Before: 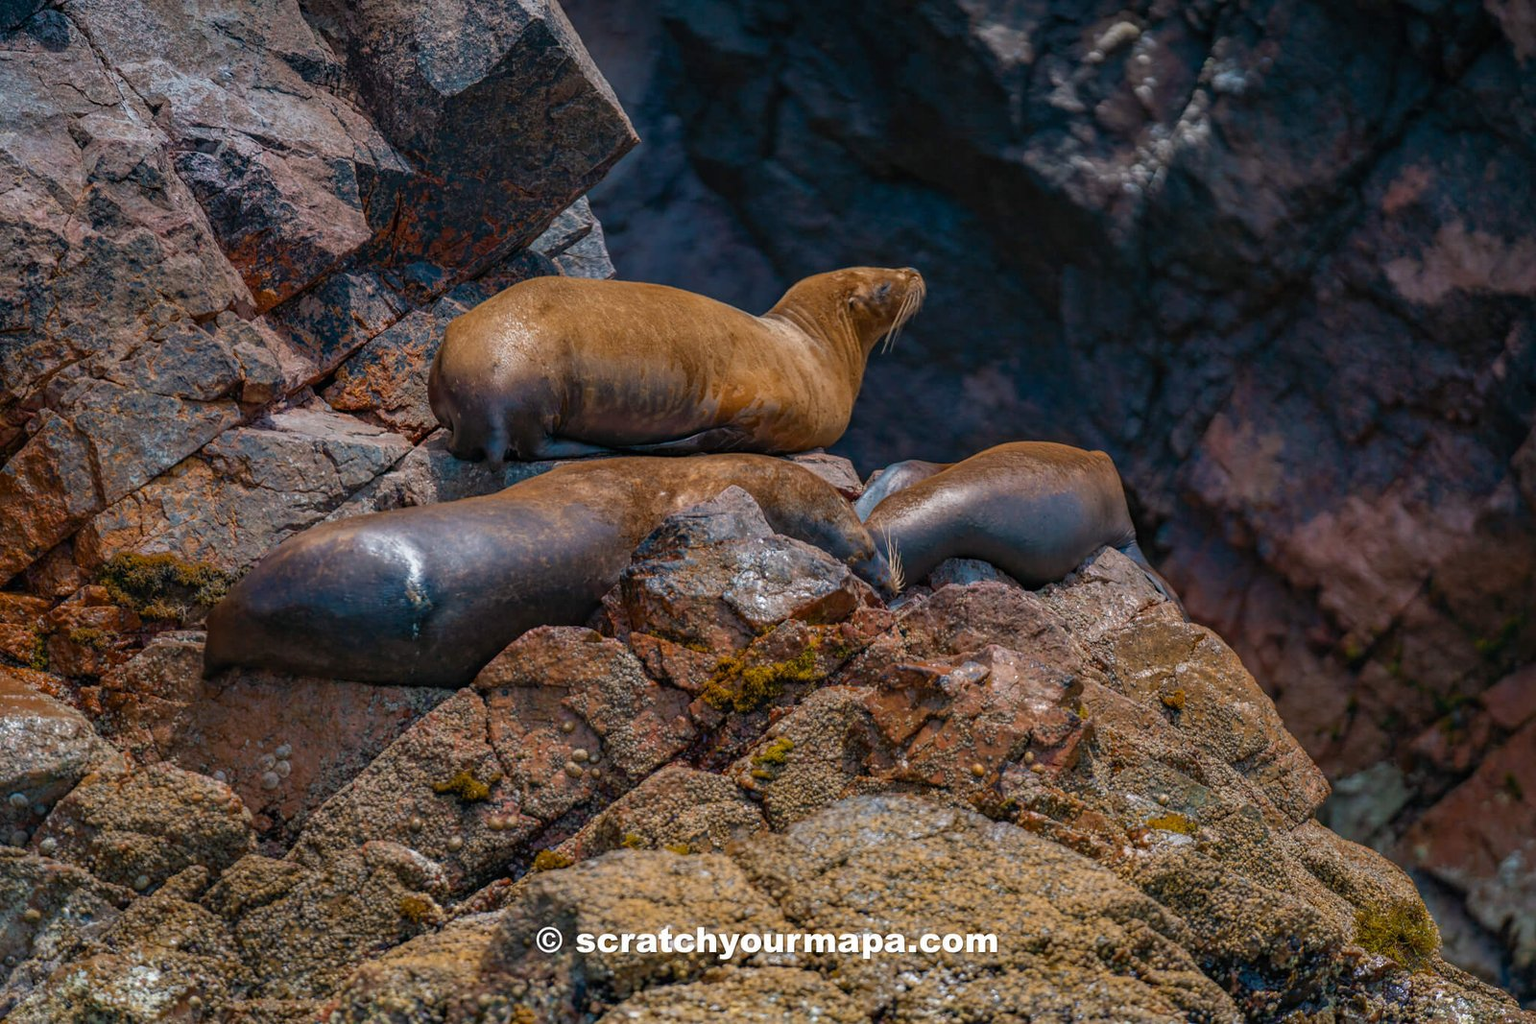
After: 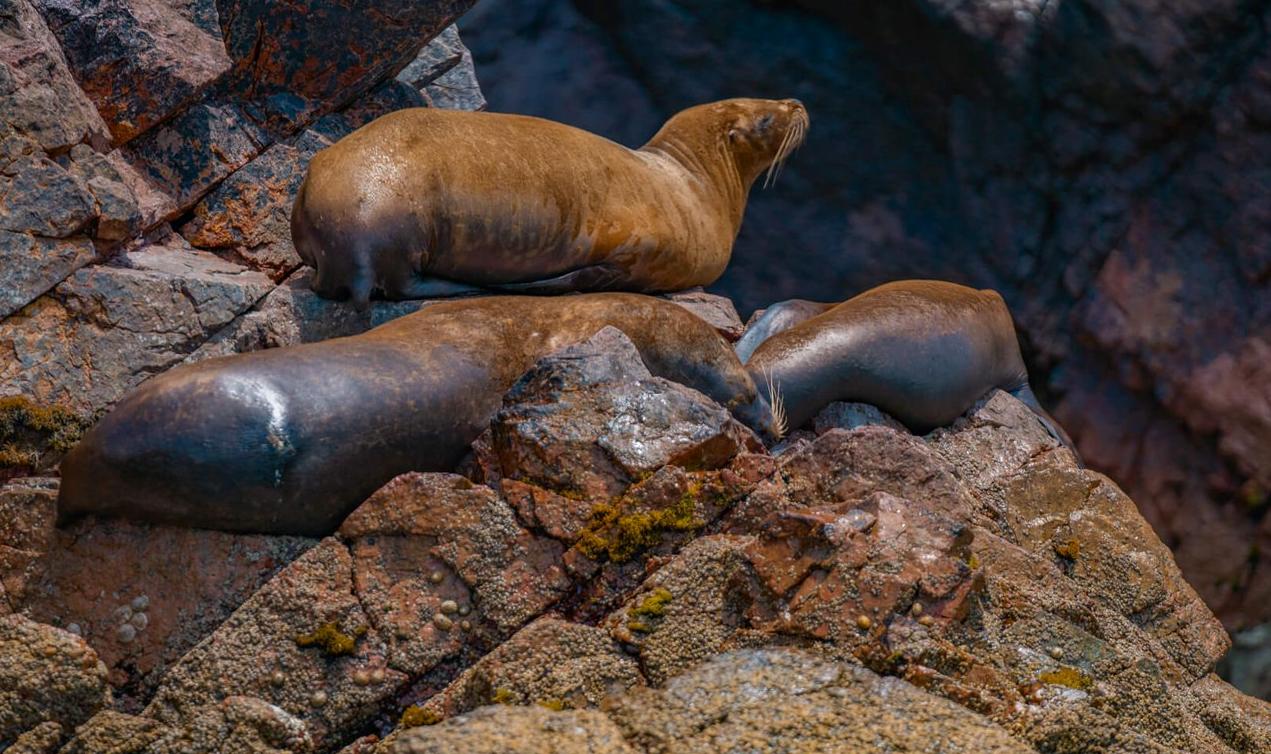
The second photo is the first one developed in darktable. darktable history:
shadows and highlights: shadows -30, highlights 30
crop: left 9.712%, top 16.928%, right 10.845%, bottom 12.332%
